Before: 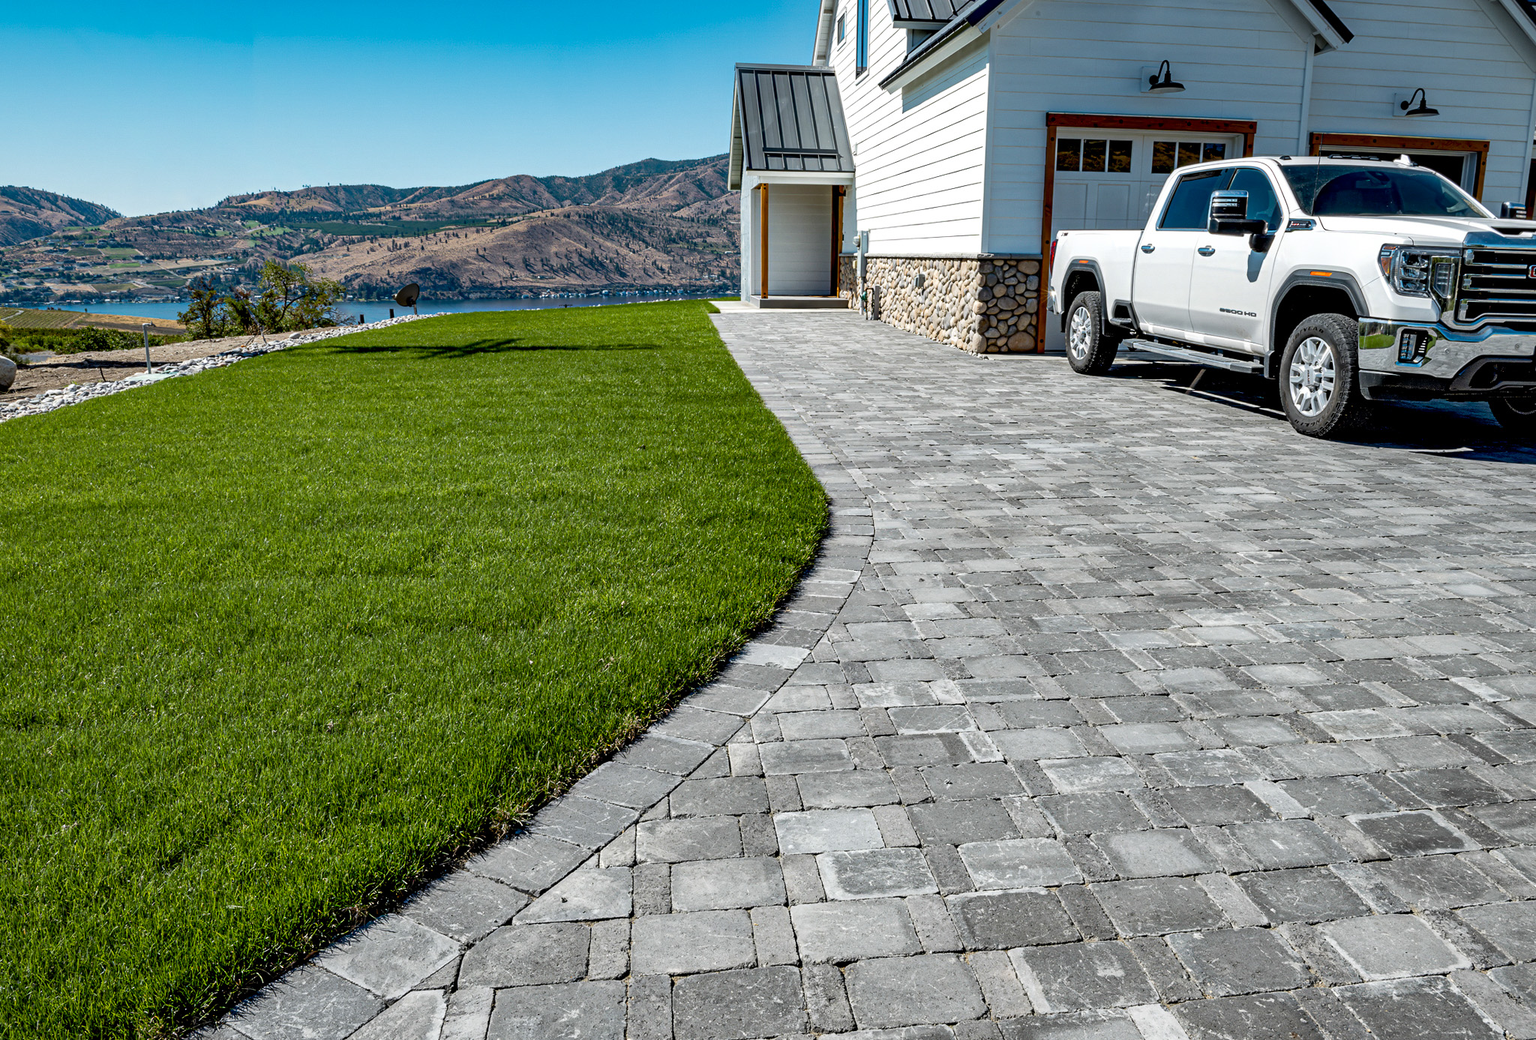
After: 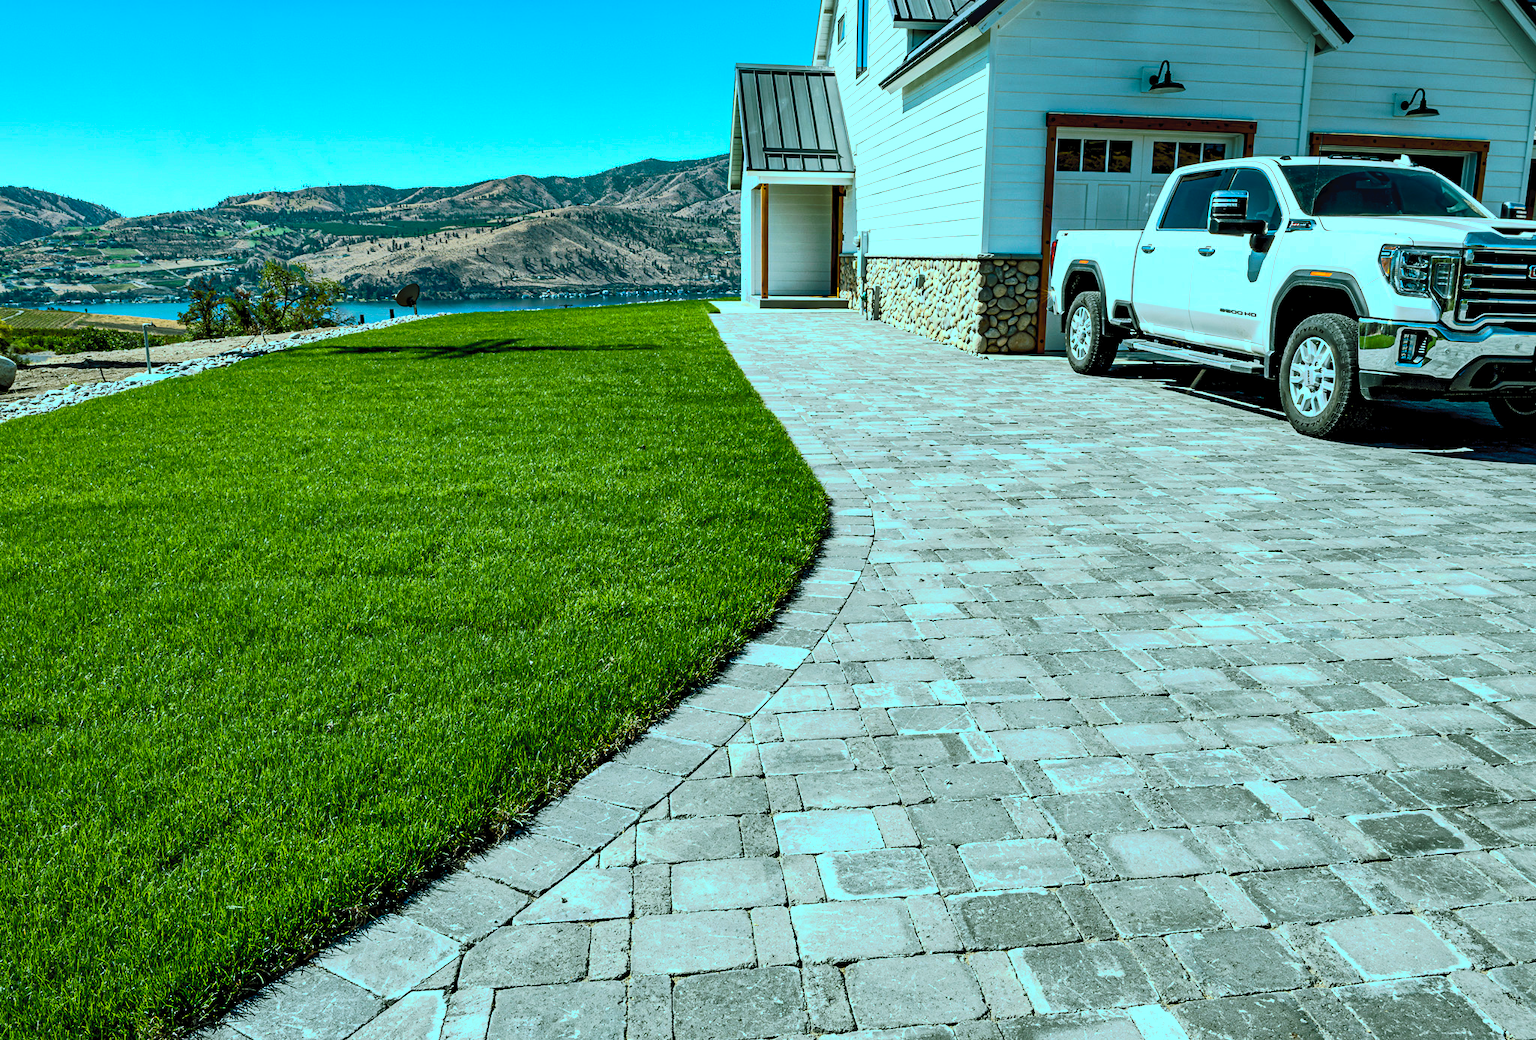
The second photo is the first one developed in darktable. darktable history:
exposure: black level correction 0.001, exposure -0.2 EV, compensate highlight preservation false
contrast brightness saturation: contrast 0.2, brightness 0.15, saturation 0.14
tone curve: curves: ch0 [(0, 0) (0.003, 0.032) (0.011, 0.04) (0.025, 0.058) (0.044, 0.084) (0.069, 0.107) (0.1, 0.13) (0.136, 0.158) (0.177, 0.193) (0.224, 0.236) (0.277, 0.283) (0.335, 0.335) (0.399, 0.399) (0.468, 0.467) (0.543, 0.533) (0.623, 0.612) (0.709, 0.698) (0.801, 0.776) (0.898, 0.848) (1, 1)], preserve colors none
tone equalizer: -8 EV -0.417 EV, -7 EV -0.389 EV, -6 EV -0.333 EV, -5 EV -0.222 EV, -3 EV 0.222 EV, -2 EV 0.333 EV, -1 EV 0.389 EV, +0 EV 0.417 EV, edges refinement/feathering 500, mask exposure compensation -1.57 EV, preserve details no
white balance: emerald 1
color balance rgb: shadows lift › chroma 11.71%, shadows lift › hue 133.46°, highlights gain › chroma 4%, highlights gain › hue 200.2°, perceptual saturation grading › global saturation 18.05%
